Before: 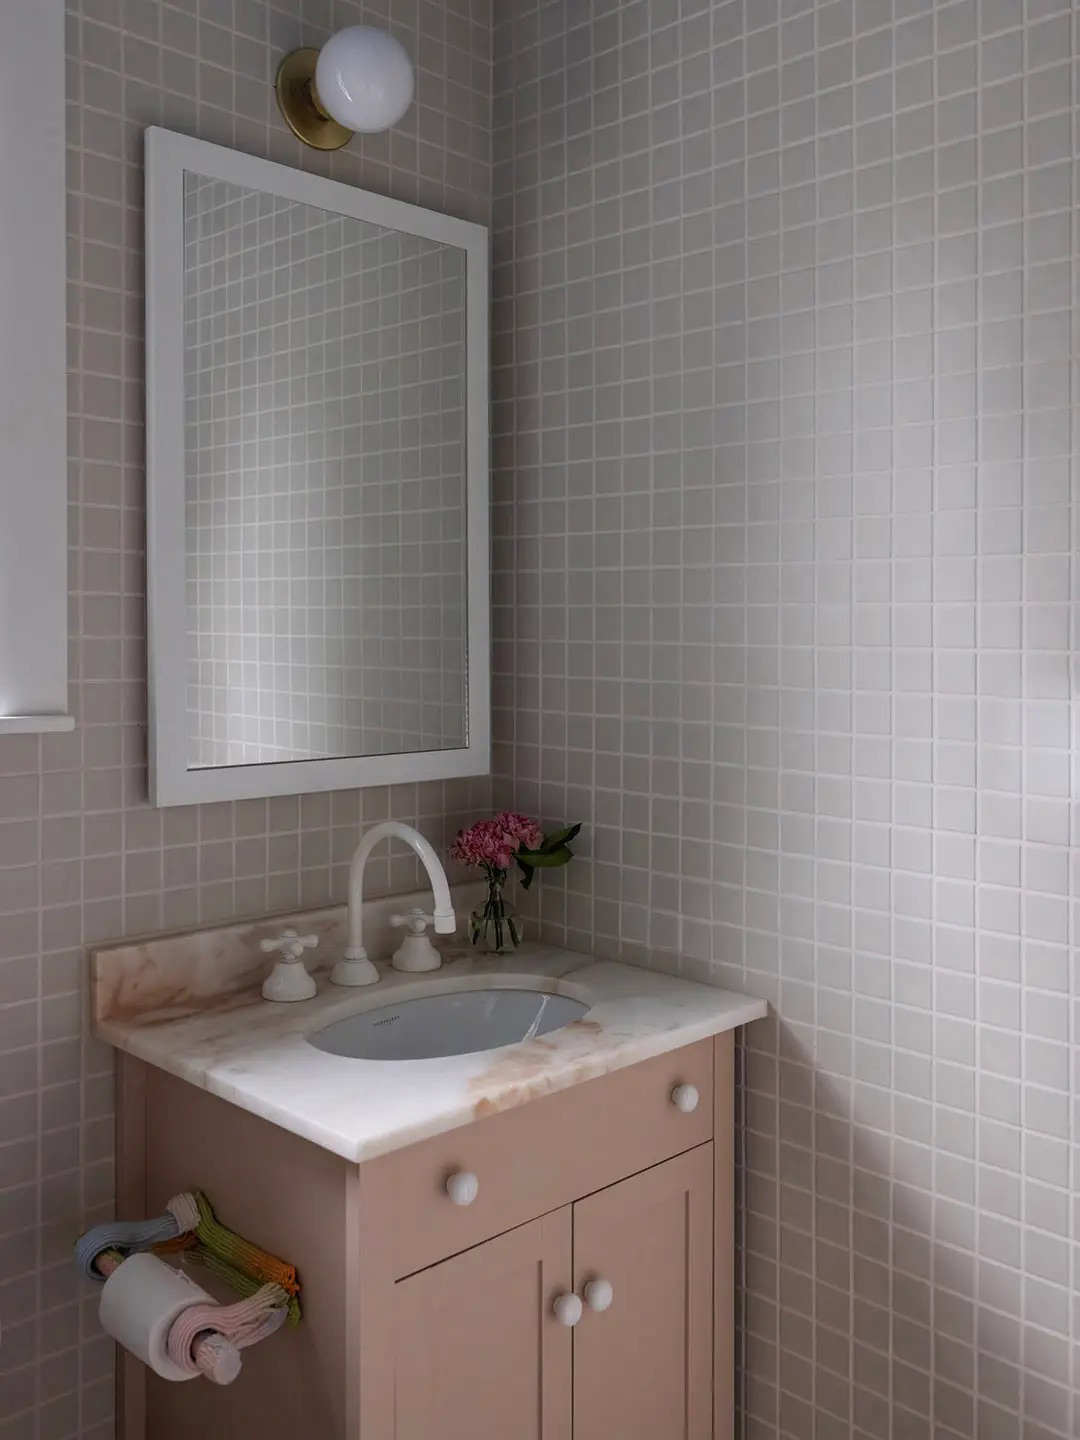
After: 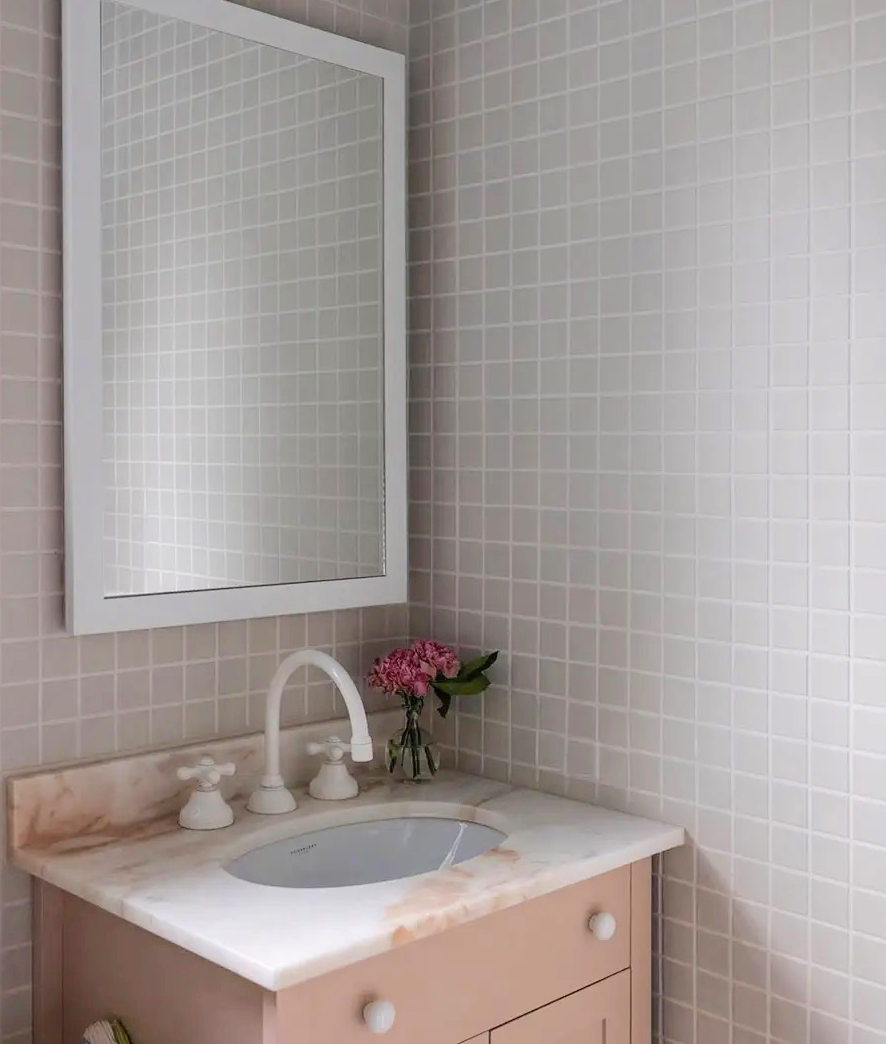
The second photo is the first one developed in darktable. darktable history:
crop: left 7.769%, top 12.004%, right 10.165%, bottom 15.441%
tone equalizer: -8 EV 1.03 EV, -7 EV 0.979 EV, -6 EV 0.984 EV, -5 EV 0.99 EV, -4 EV 1.04 EV, -3 EV 0.762 EV, -2 EV 0.507 EV, -1 EV 0.225 EV, edges refinement/feathering 500, mask exposure compensation -1.57 EV, preserve details no
